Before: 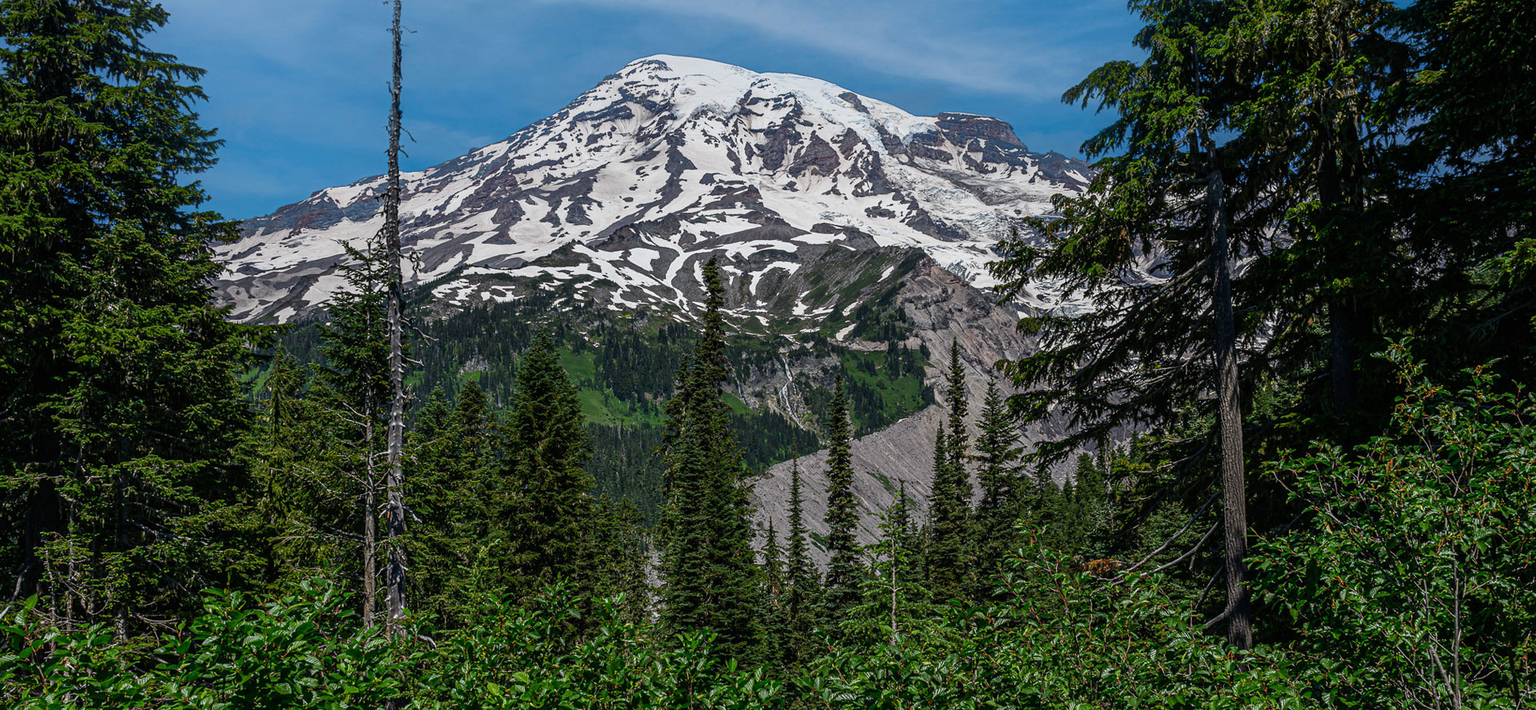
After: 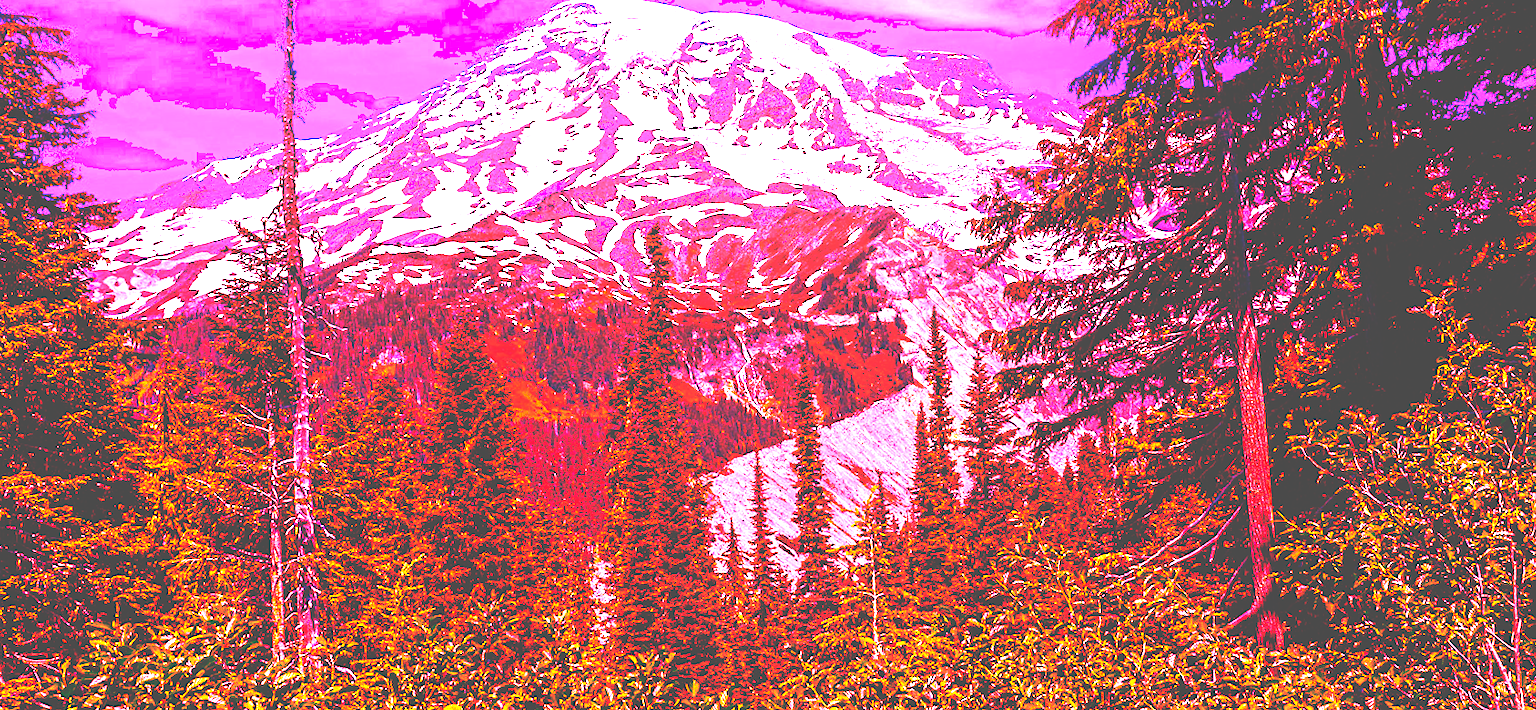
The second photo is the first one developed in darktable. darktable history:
exposure: black level correction -0.023, exposure -0.039 EV, compensate highlight preservation false
tone curve: curves: ch0 [(0, 0) (0.003, 0.03) (0.011, 0.03) (0.025, 0.033) (0.044, 0.038) (0.069, 0.057) (0.1, 0.109) (0.136, 0.174) (0.177, 0.243) (0.224, 0.313) (0.277, 0.391) (0.335, 0.464) (0.399, 0.515) (0.468, 0.563) (0.543, 0.616) (0.623, 0.679) (0.709, 0.766) (0.801, 0.865) (0.898, 0.948) (1, 1)], preserve colors none
shadows and highlights: shadows 0, highlights 40
crop and rotate: angle 1.96°, left 5.673%, top 5.673%
white balance: red 4.26, blue 1.802
color balance rgb: linear chroma grading › global chroma 25%, perceptual saturation grading › global saturation 40%, perceptual saturation grading › highlights -50%, perceptual saturation grading › shadows 30%, perceptual brilliance grading › global brilliance 25%, global vibrance 60%
base curve: curves: ch0 [(0, 0.036) (0.083, 0.04) (0.804, 1)], preserve colors none
